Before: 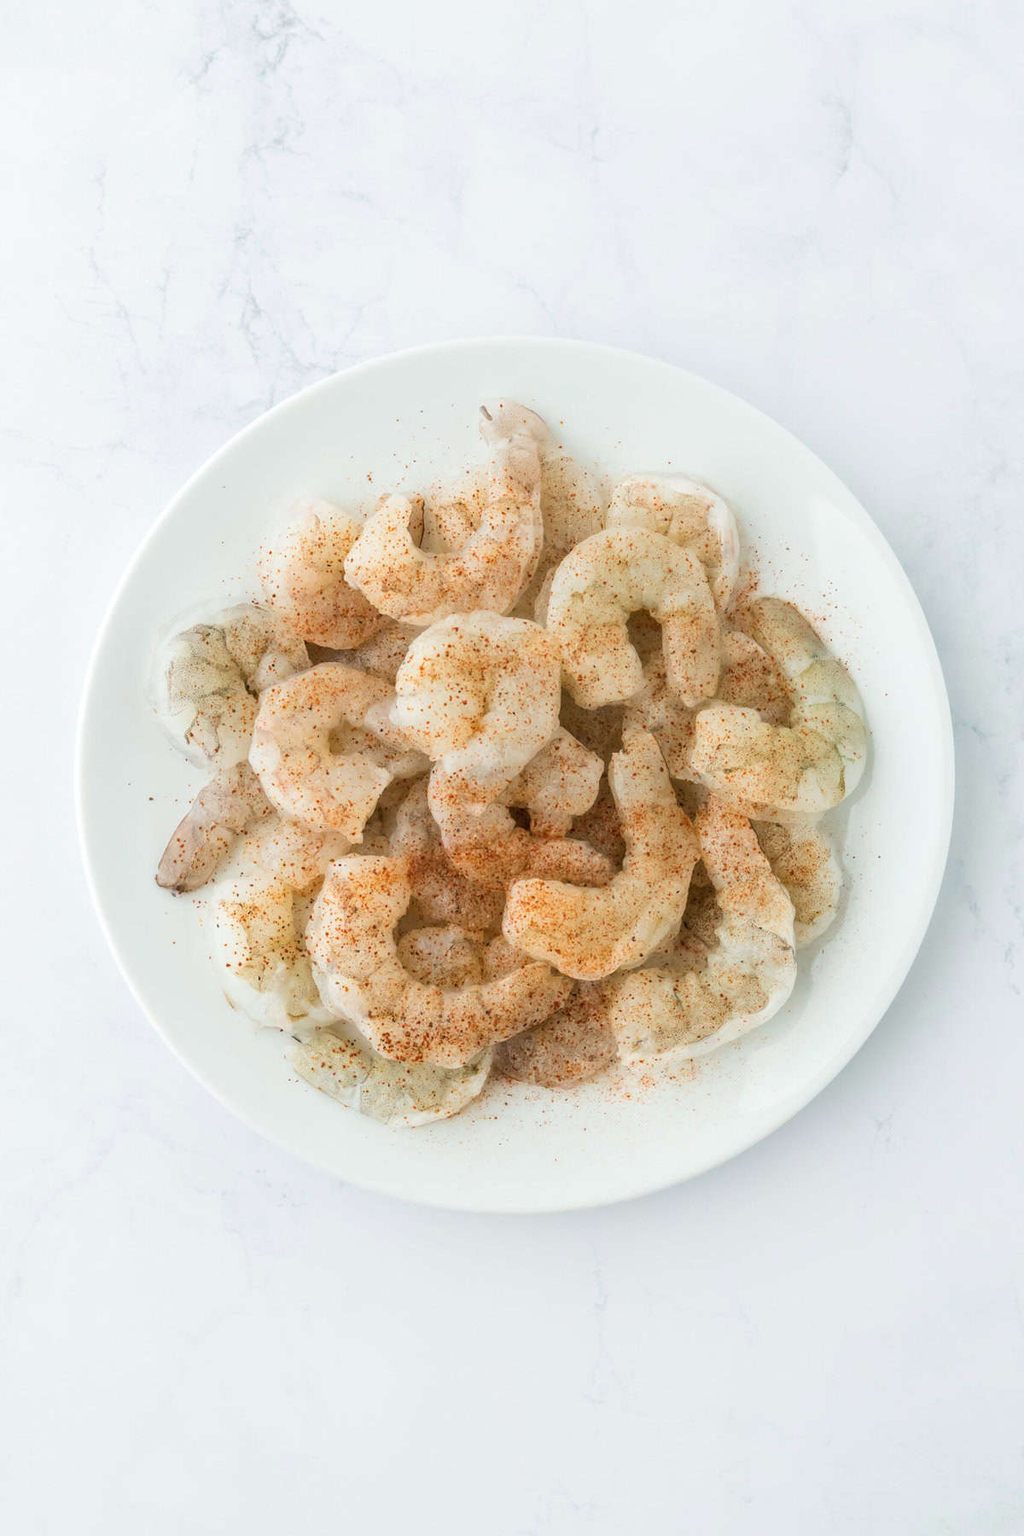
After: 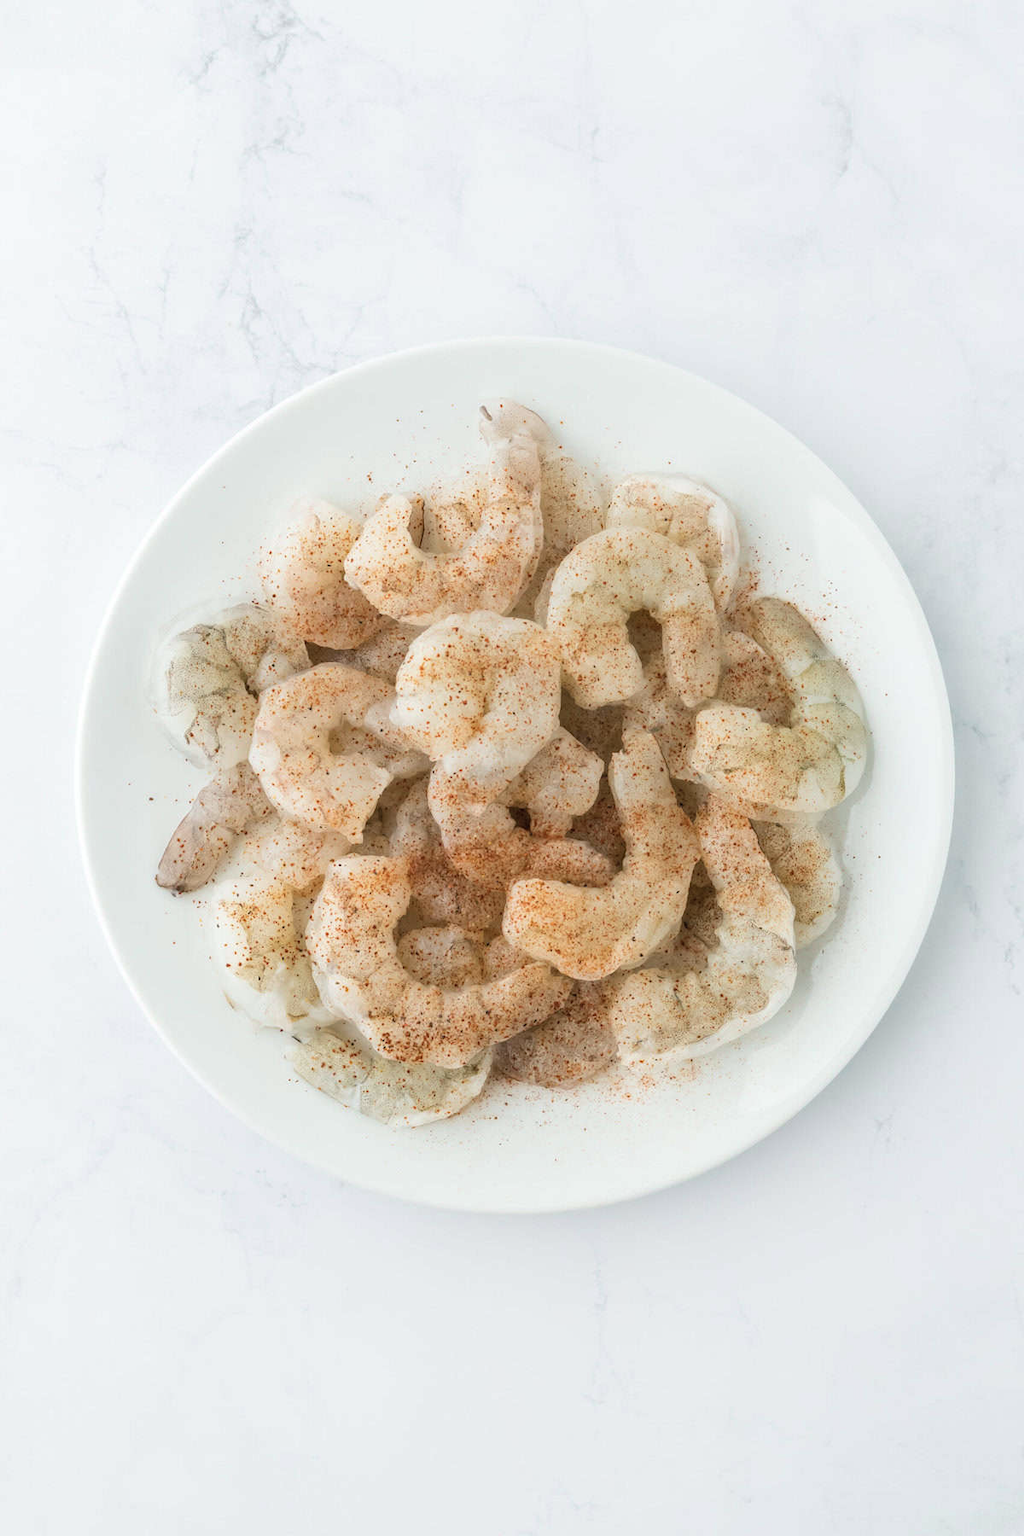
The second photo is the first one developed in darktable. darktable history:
color correction: highlights b* 0.037, saturation 0.826
